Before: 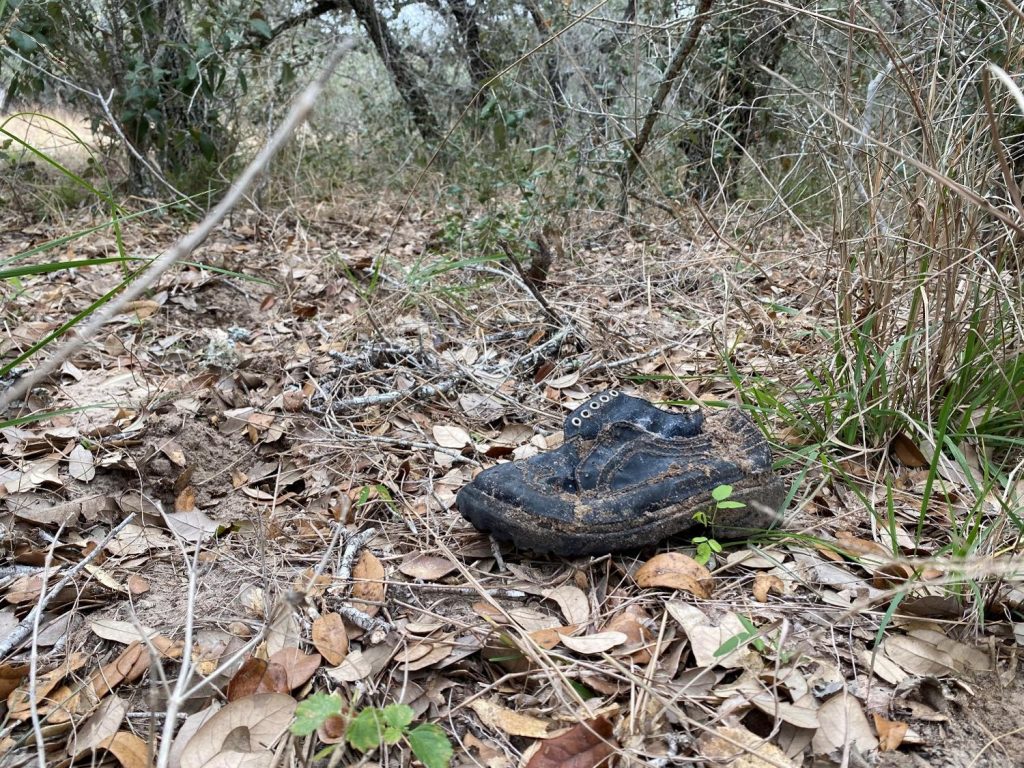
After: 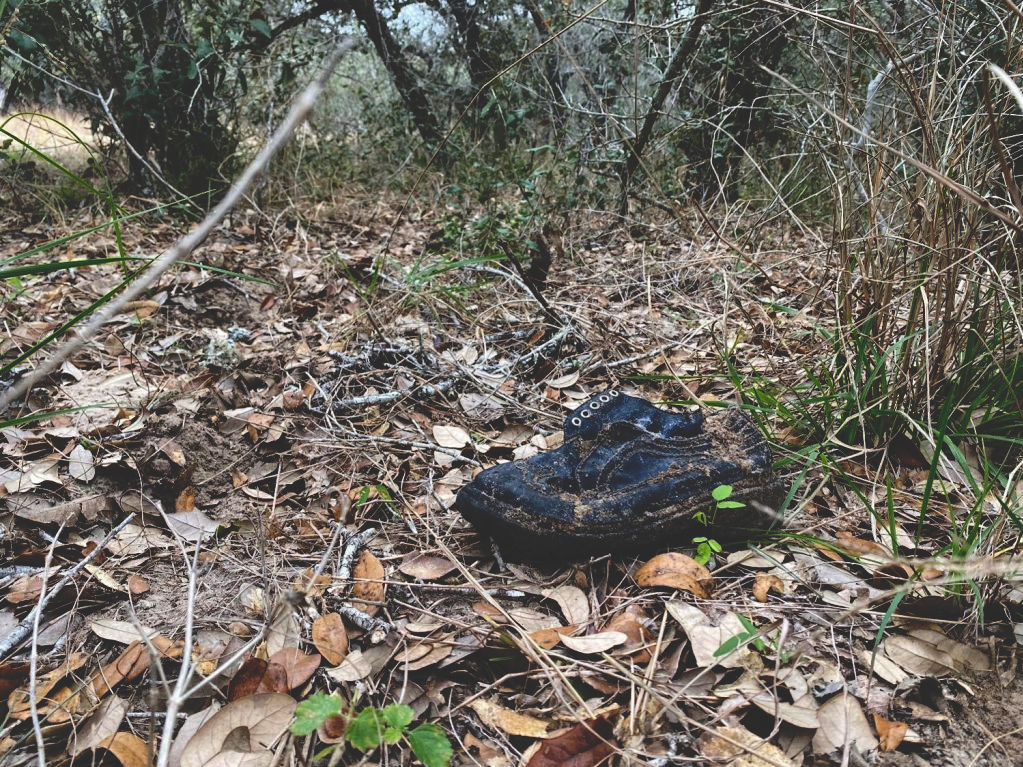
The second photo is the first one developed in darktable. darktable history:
base curve: curves: ch0 [(0, 0.02) (0.083, 0.036) (1, 1)], preserve colors none
shadows and highlights: shadows 25.93, highlights -24.92
crop: left 0.089%
